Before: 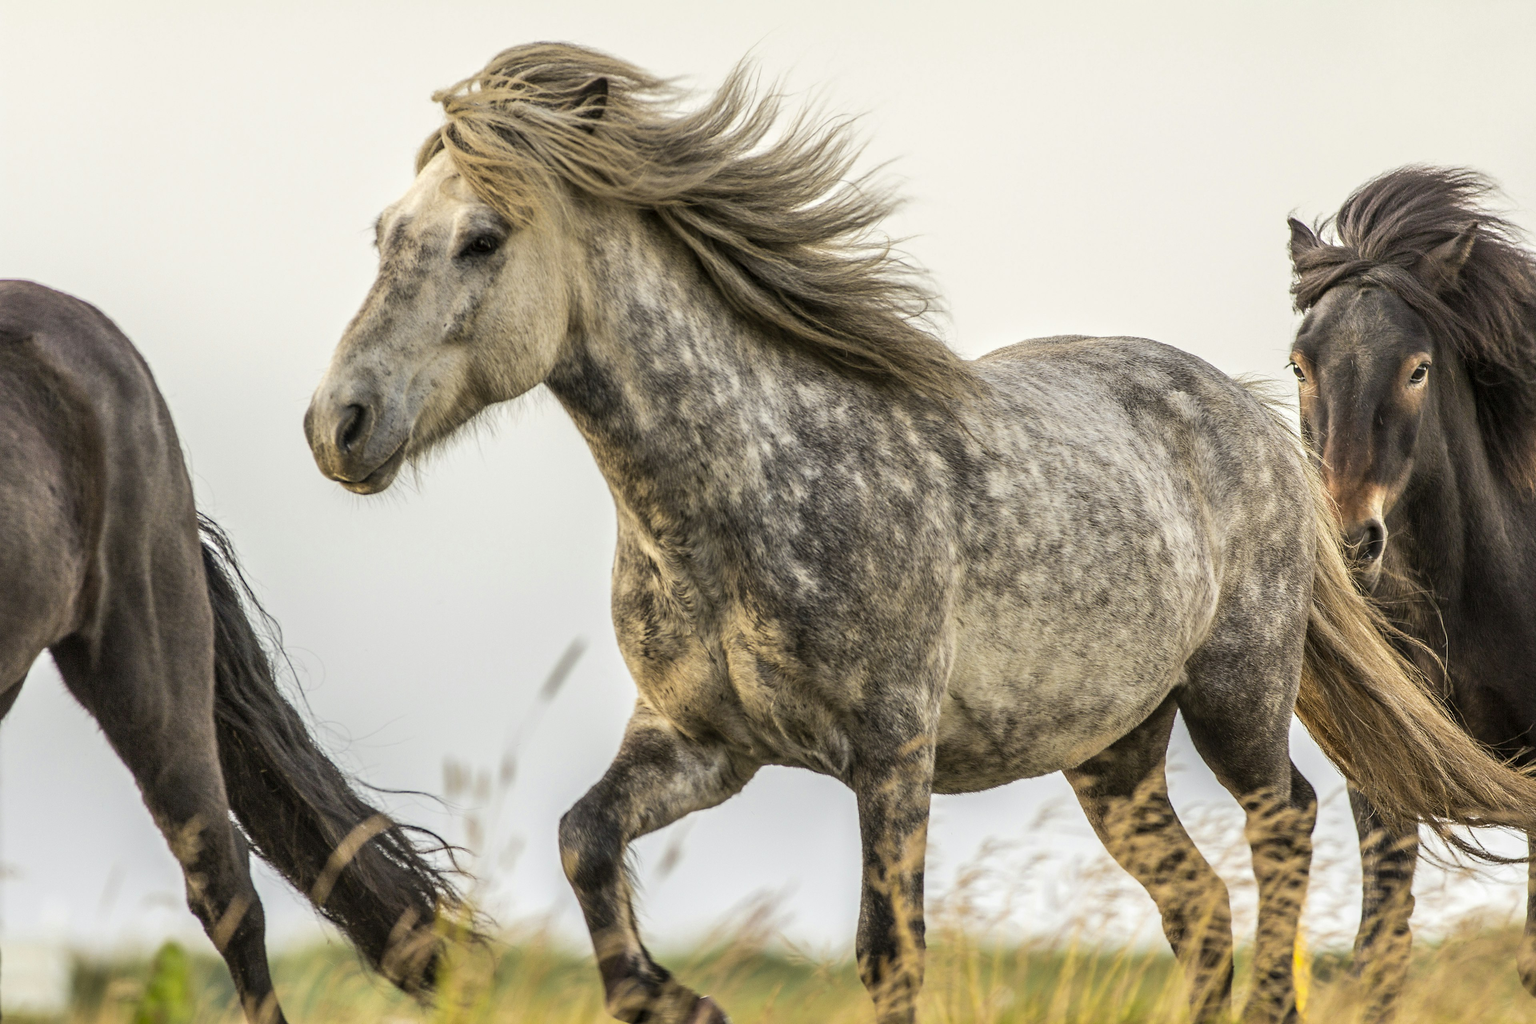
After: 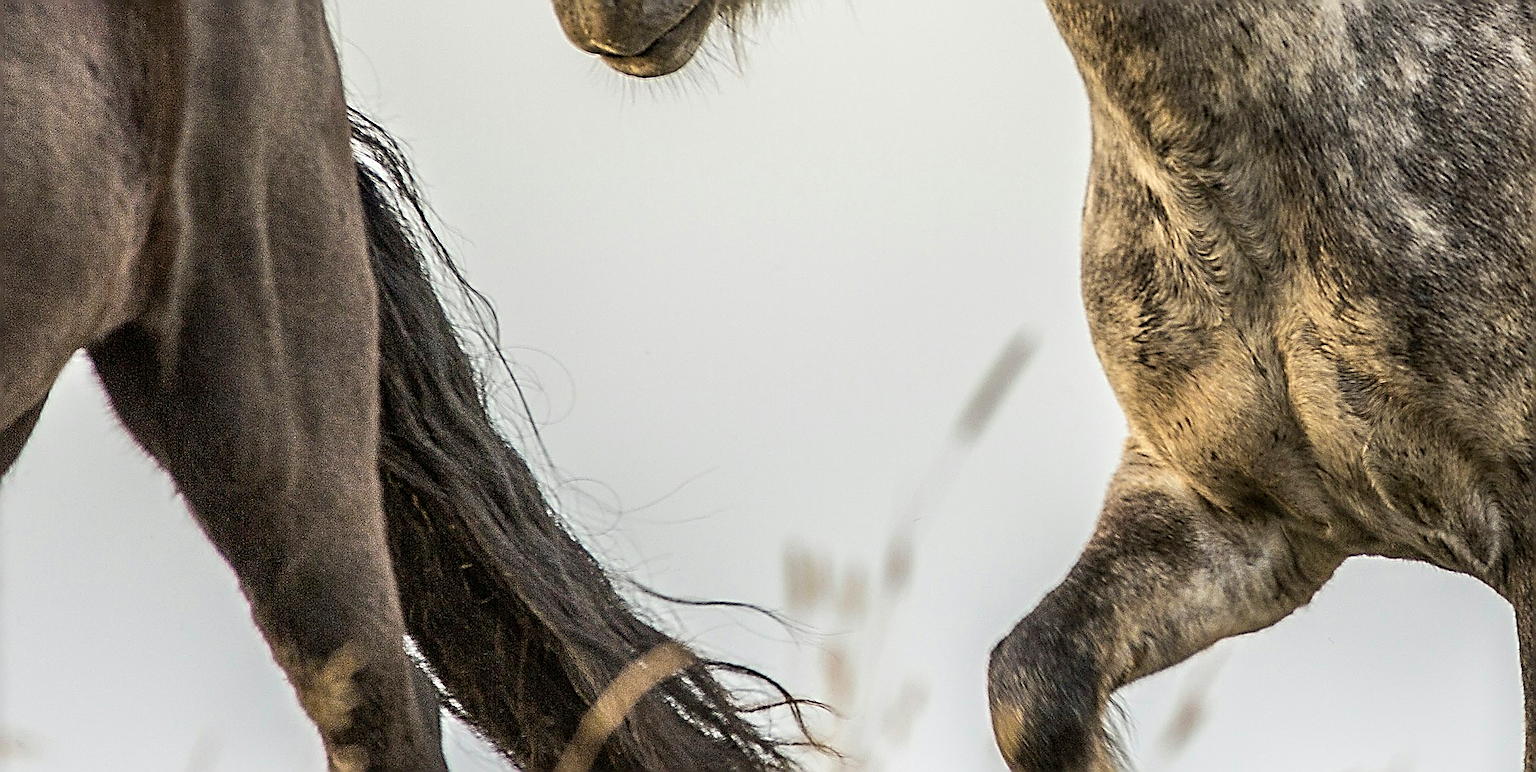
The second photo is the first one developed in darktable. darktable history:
sharpen: amount 1.988
crop: top 44.059%, right 43.414%, bottom 13.266%
